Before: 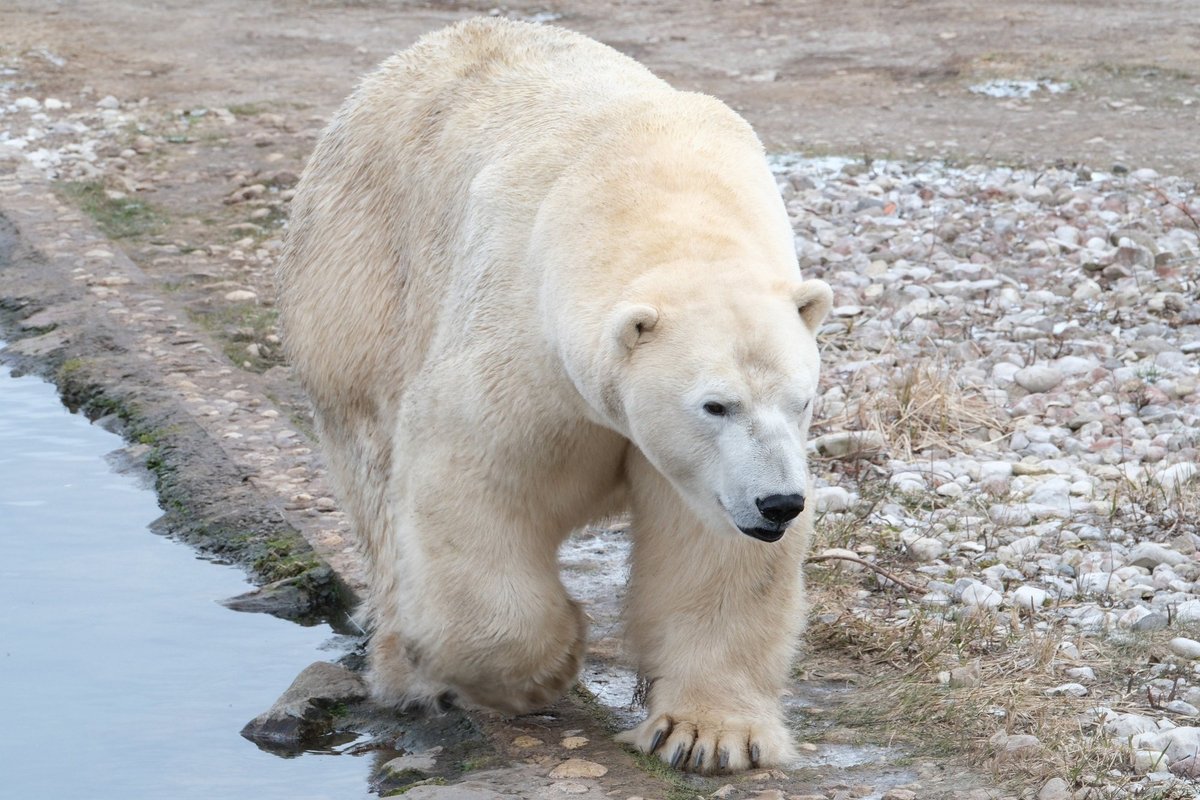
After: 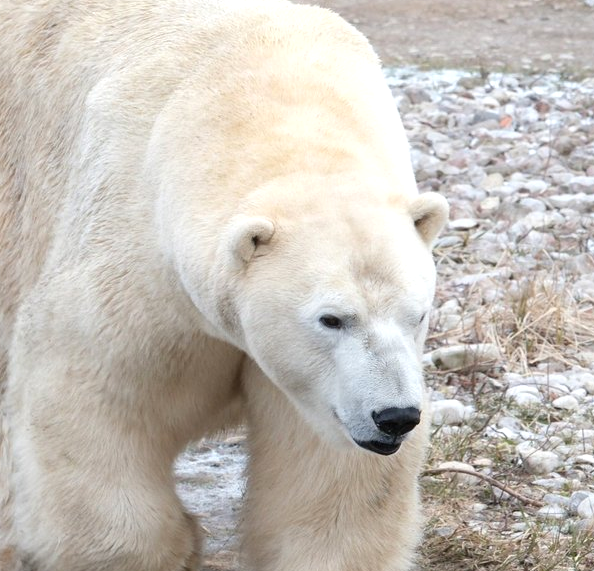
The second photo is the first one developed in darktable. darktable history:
crop: left 32.075%, top 10.976%, right 18.355%, bottom 17.596%
exposure: exposure 0.236 EV, compensate highlight preservation false
